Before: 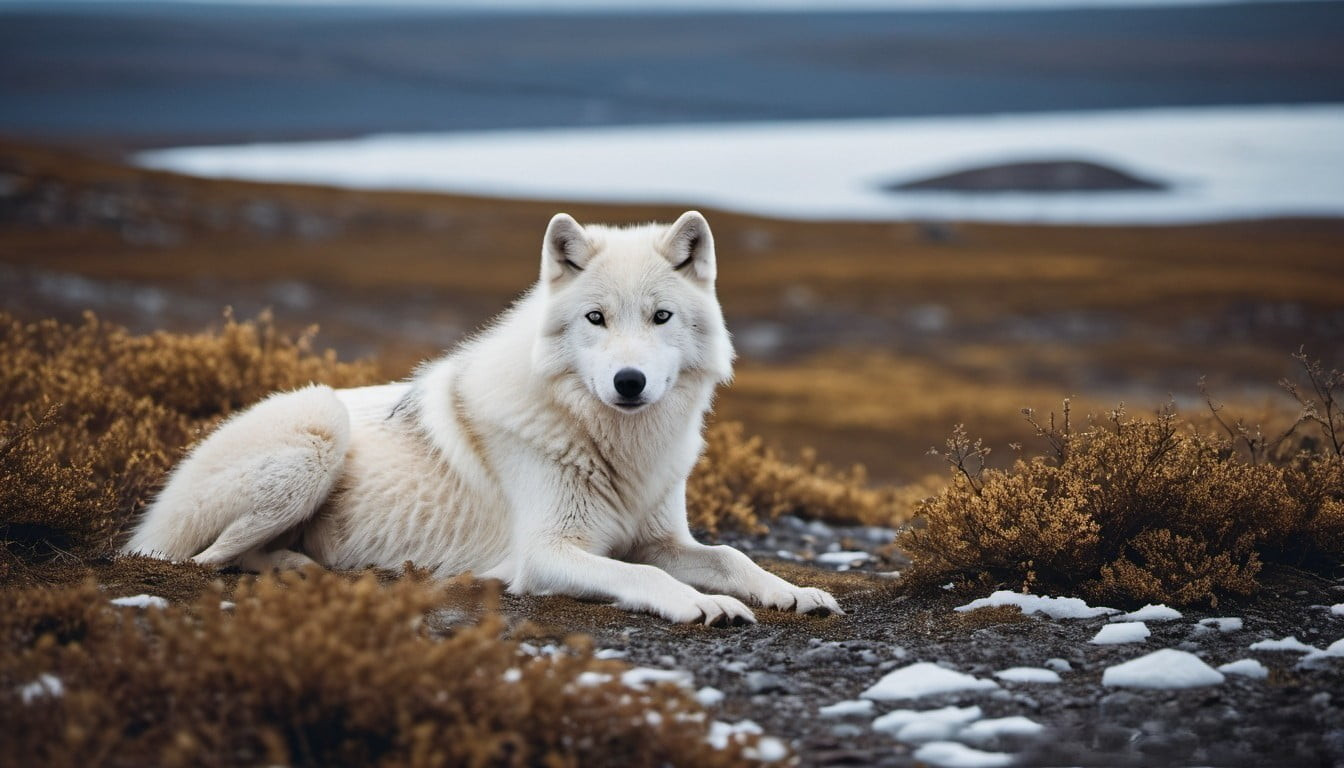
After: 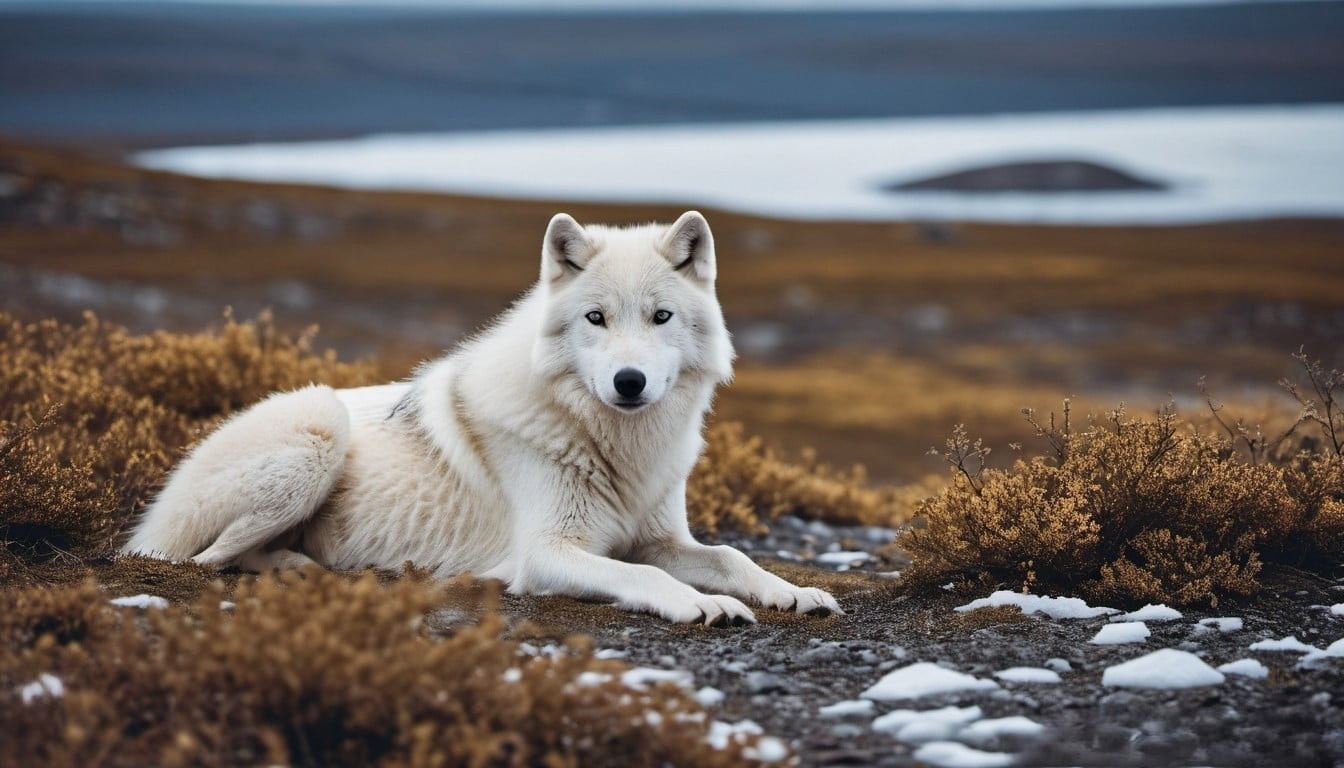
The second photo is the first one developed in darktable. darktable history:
shadows and highlights: radius 101.41, shadows 50.6, highlights -64.25, shadows color adjustment 99.17%, highlights color adjustment 0.79%, soften with gaussian
